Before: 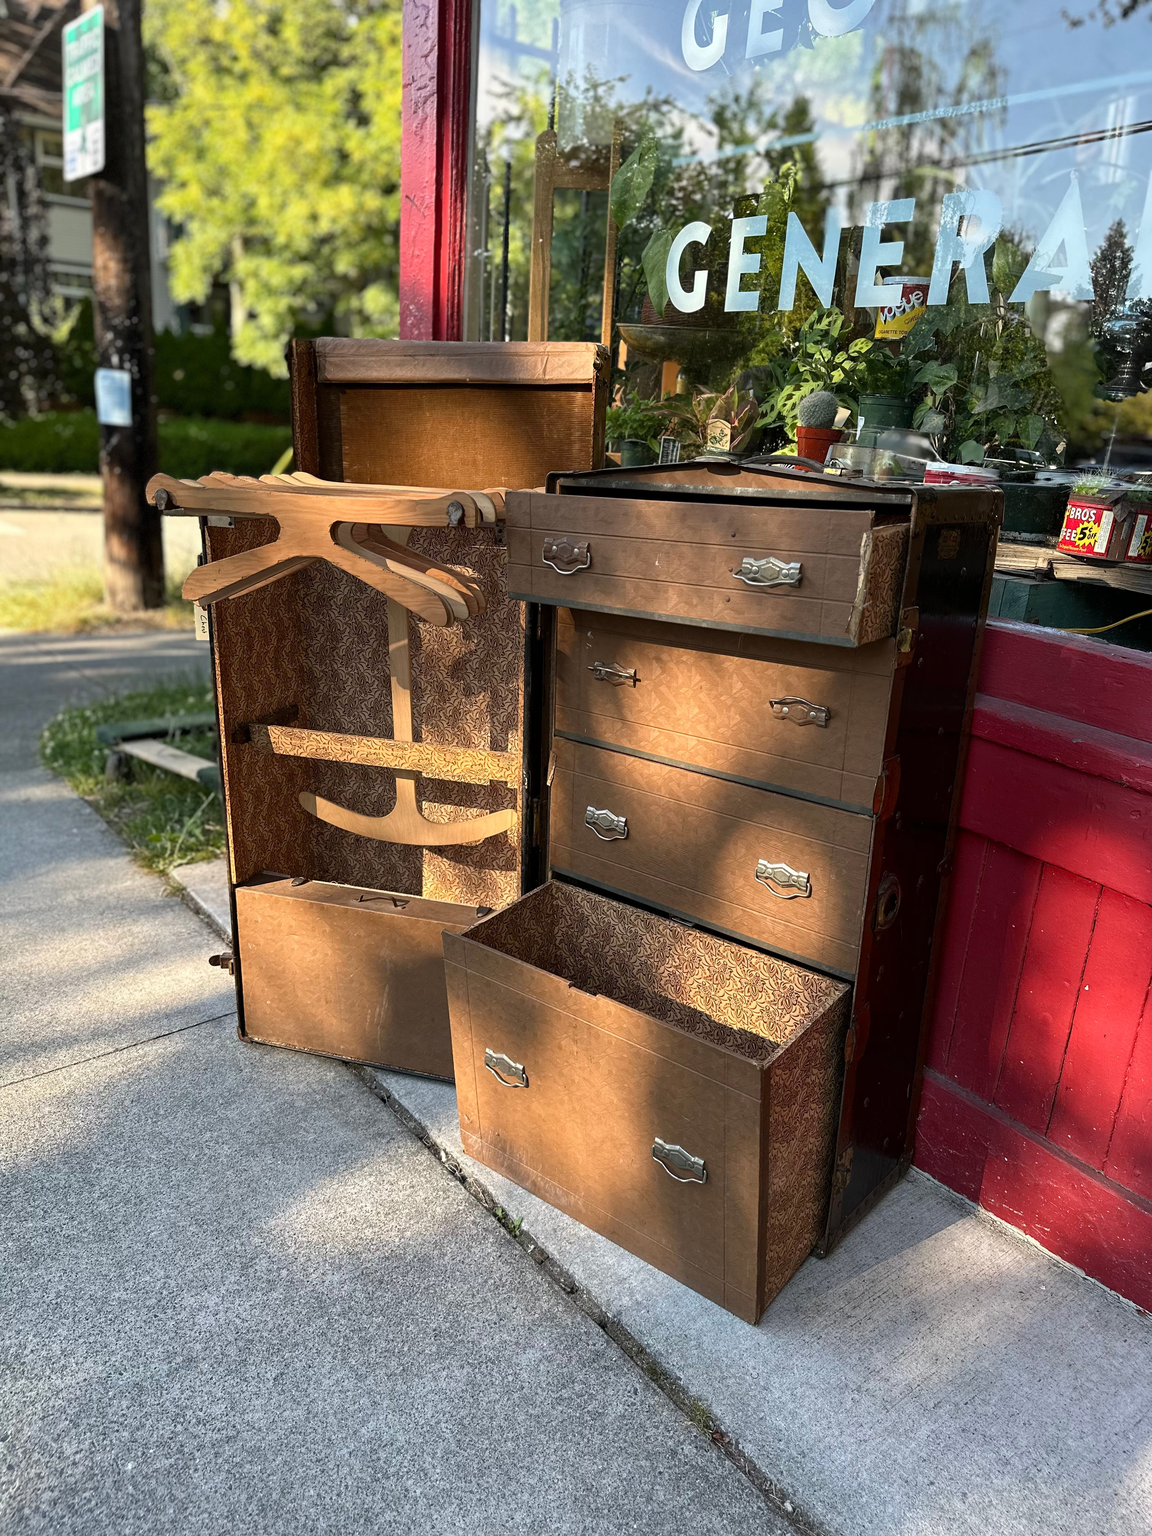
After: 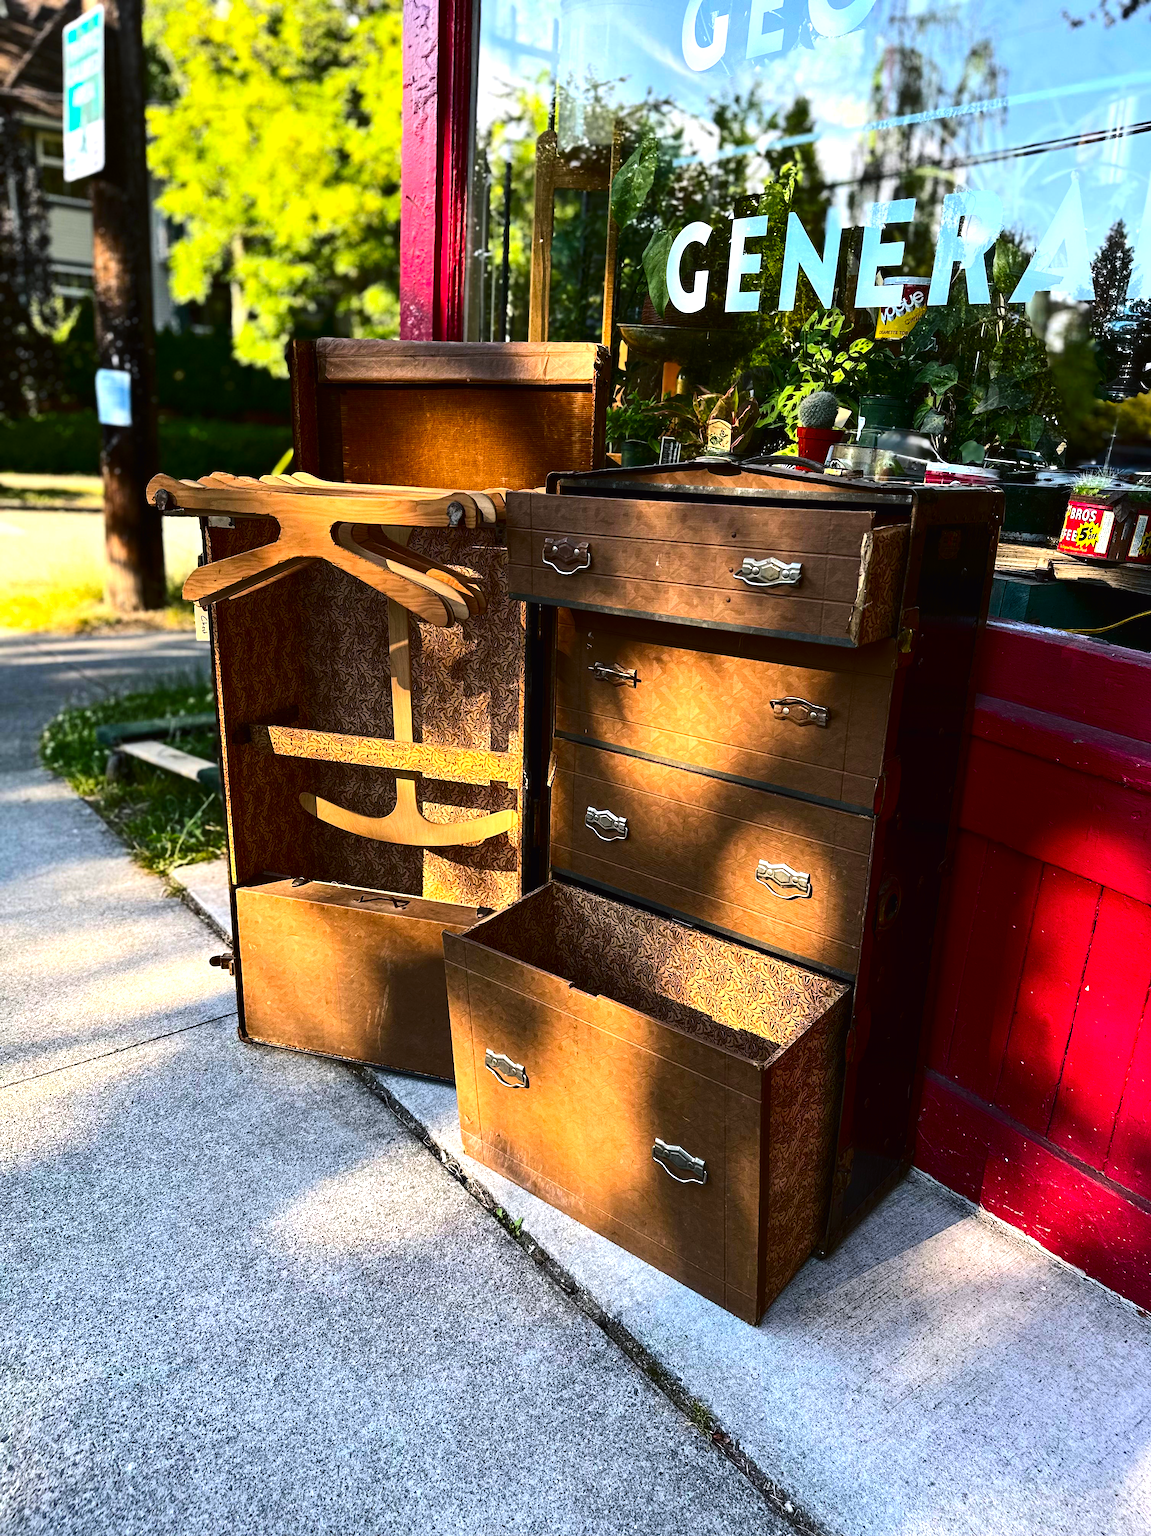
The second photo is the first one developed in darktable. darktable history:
color correction: saturation 1.32
contrast brightness saturation: contrast 0.19, brightness -0.11, saturation 0.21
white balance: red 0.984, blue 1.059
tone equalizer: -8 EV -0.75 EV, -7 EV -0.7 EV, -6 EV -0.6 EV, -5 EV -0.4 EV, -3 EV 0.4 EV, -2 EV 0.6 EV, -1 EV 0.7 EV, +0 EV 0.75 EV, edges refinement/feathering 500, mask exposure compensation -1.57 EV, preserve details no
color balance rgb: shadows lift › hue 87.51°, highlights gain › chroma 1.62%, highlights gain › hue 55.1°, global offset › chroma 0.06%, global offset › hue 253.66°, linear chroma grading › global chroma 0.5%
color balance: lift [1.004, 1.002, 1.002, 0.998], gamma [1, 1.007, 1.002, 0.993], gain [1, 0.977, 1.013, 1.023], contrast -3.64%
